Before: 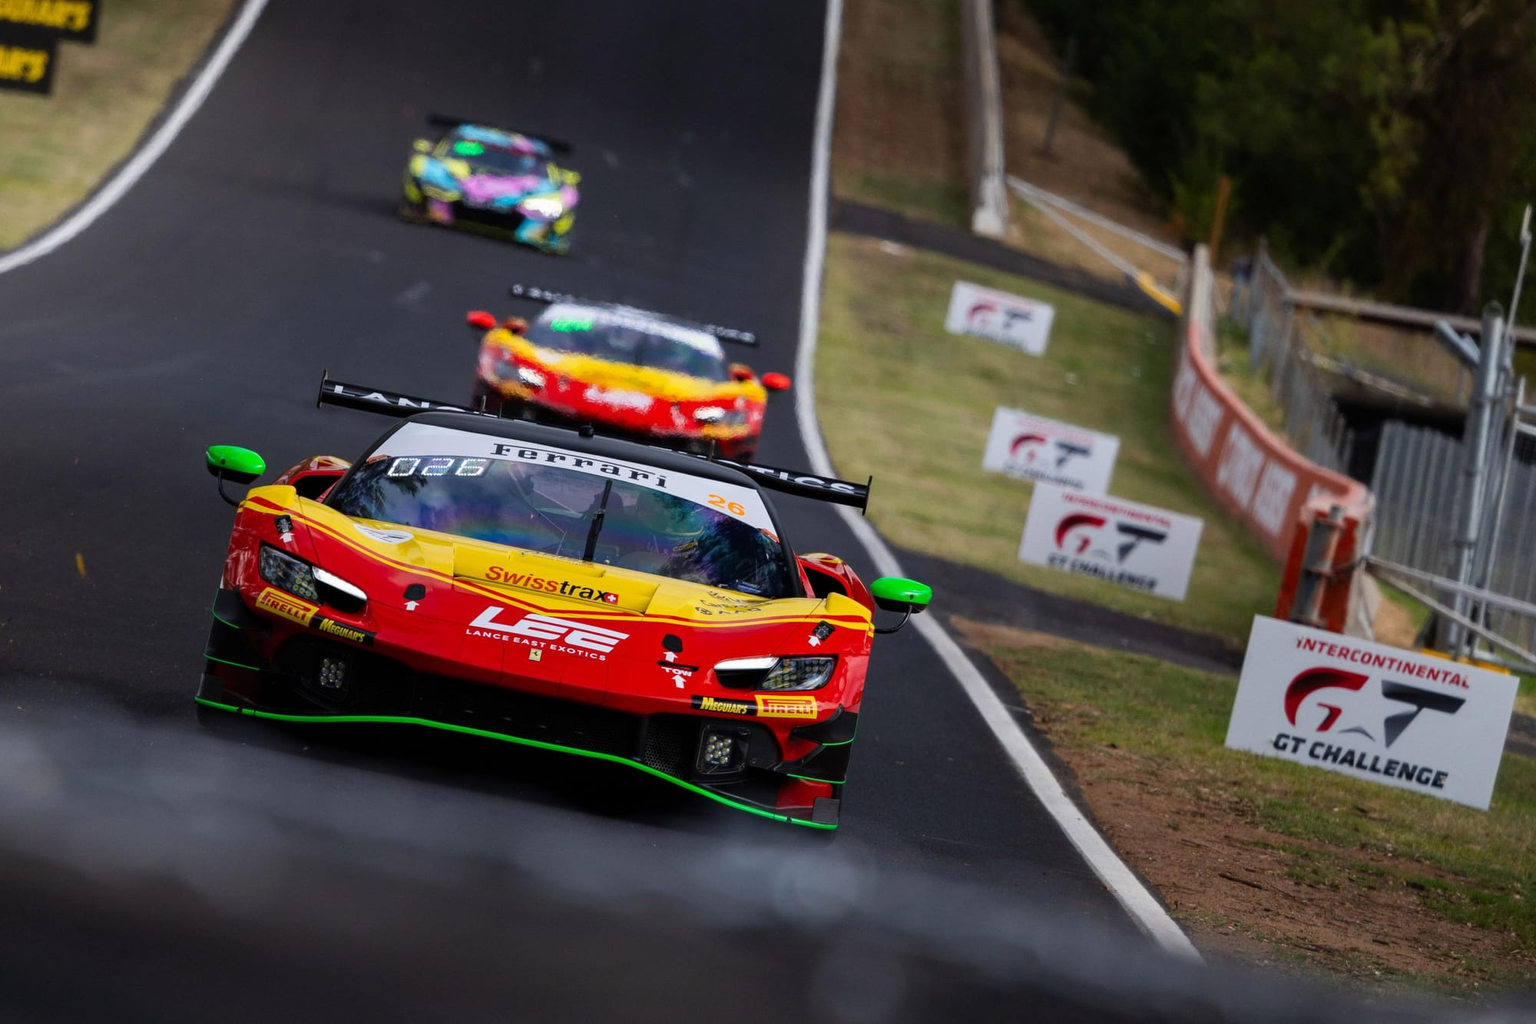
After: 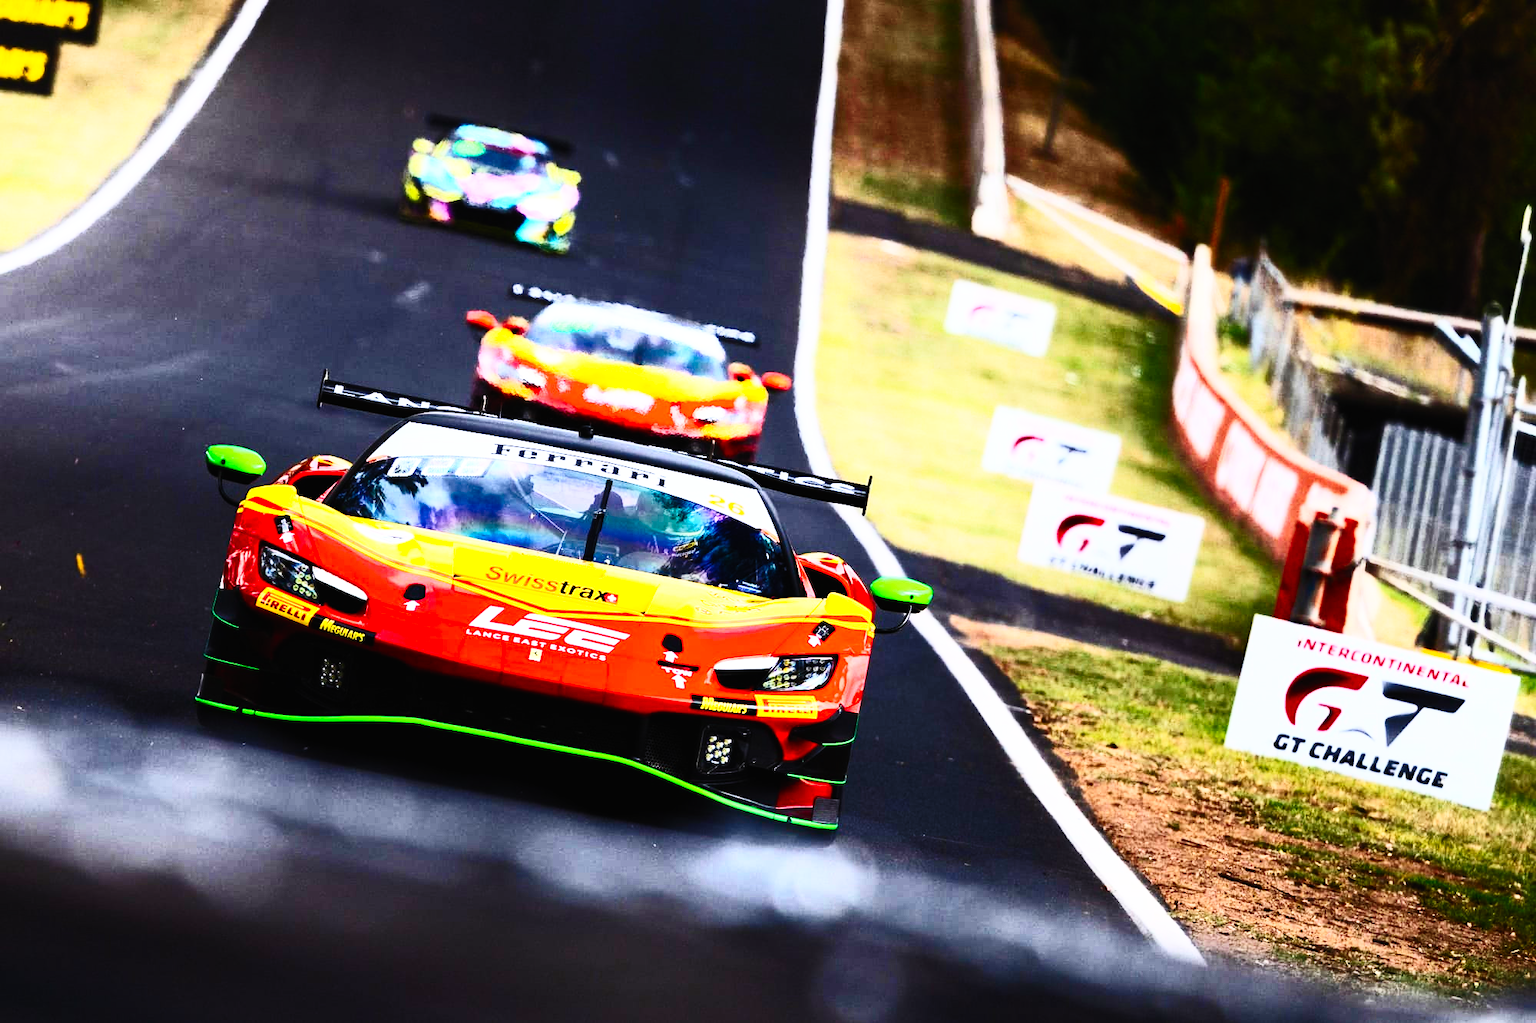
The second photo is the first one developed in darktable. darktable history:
contrast brightness saturation: contrast 0.62, brightness 0.34, saturation 0.14
base curve: curves: ch0 [(0, 0) (0, 0) (0.002, 0.001) (0.008, 0.003) (0.019, 0.011) (0.037, 0.037) (0.064, 0.11) (0.102, 0.232) (0.152, 0.379) (0.216, 0.524) (0.296, 0.665) (0.394, 0.789) (0.512, 0.881) (0.651, 0.945) (0.813, 0.986) (1, 1)], preserve colors none
exposure: exposure 0.127 EV, compensate highlight preservation false
